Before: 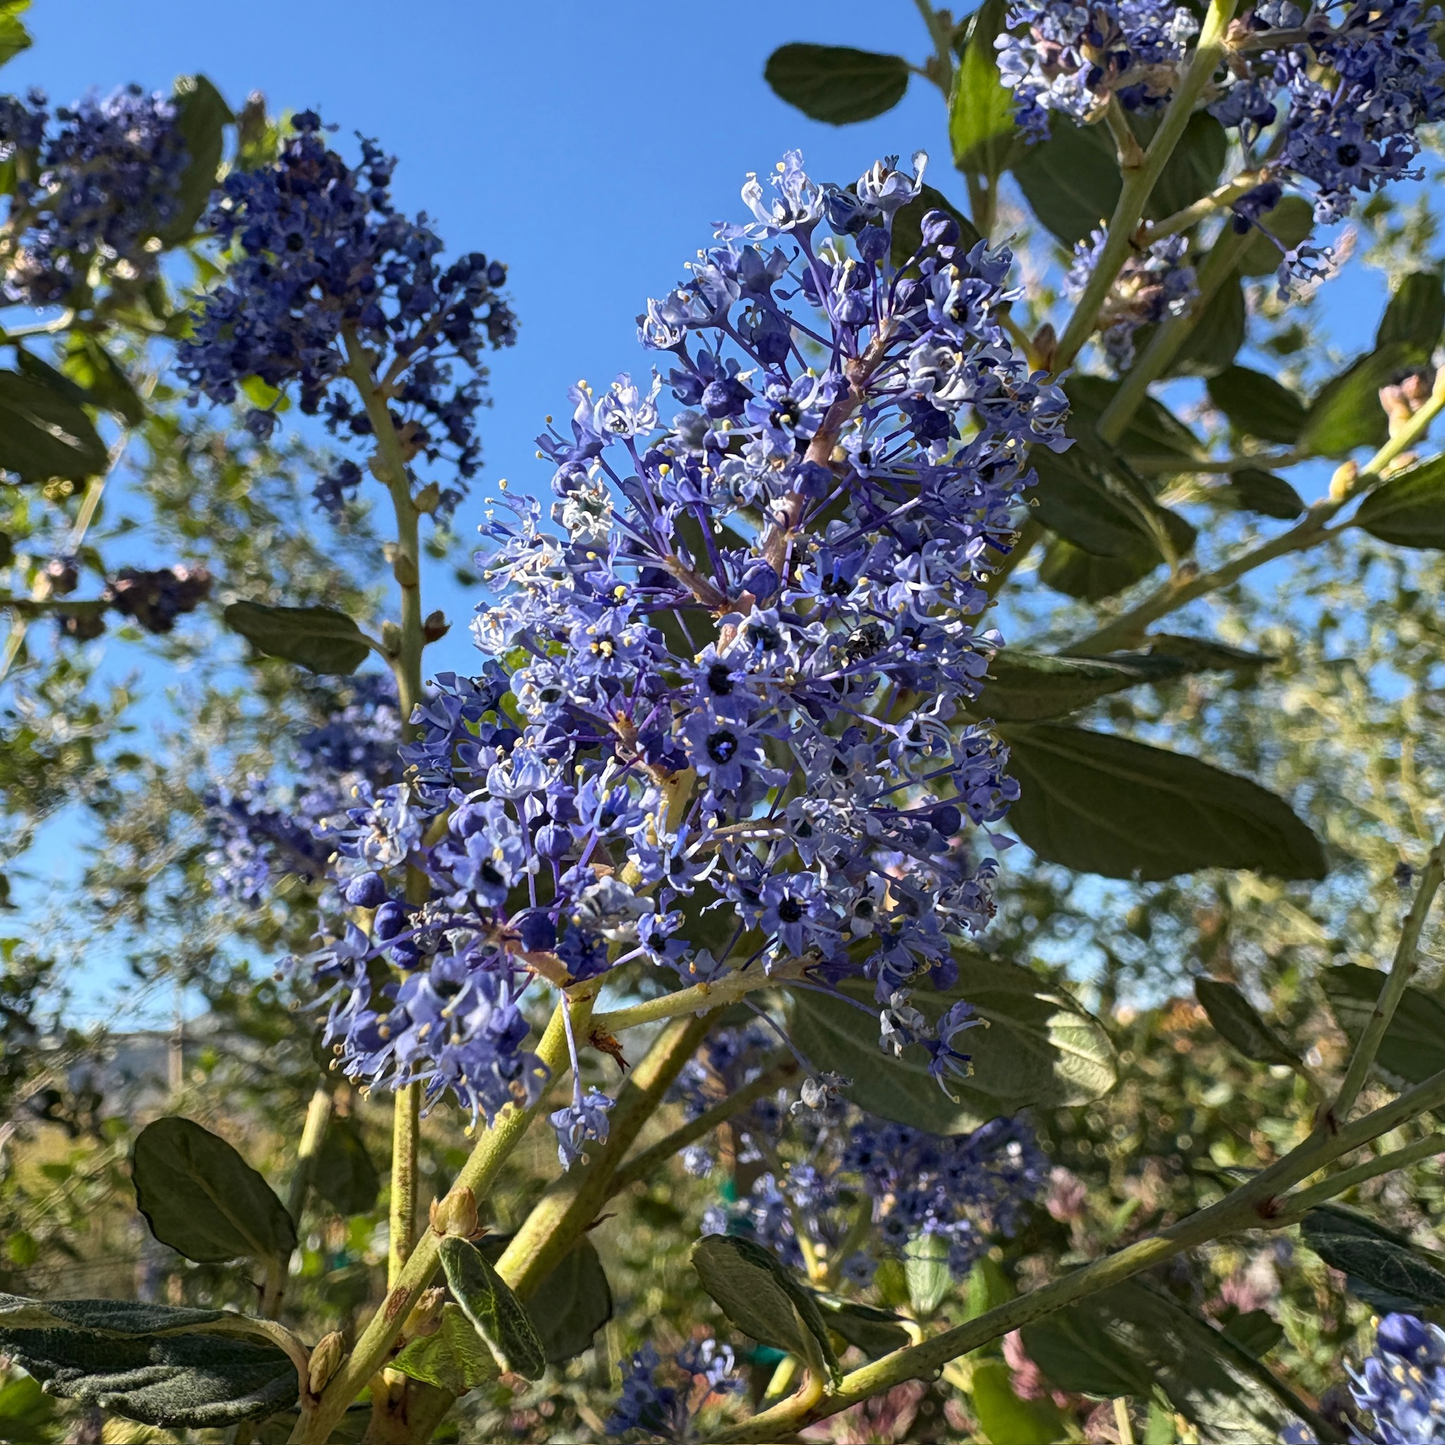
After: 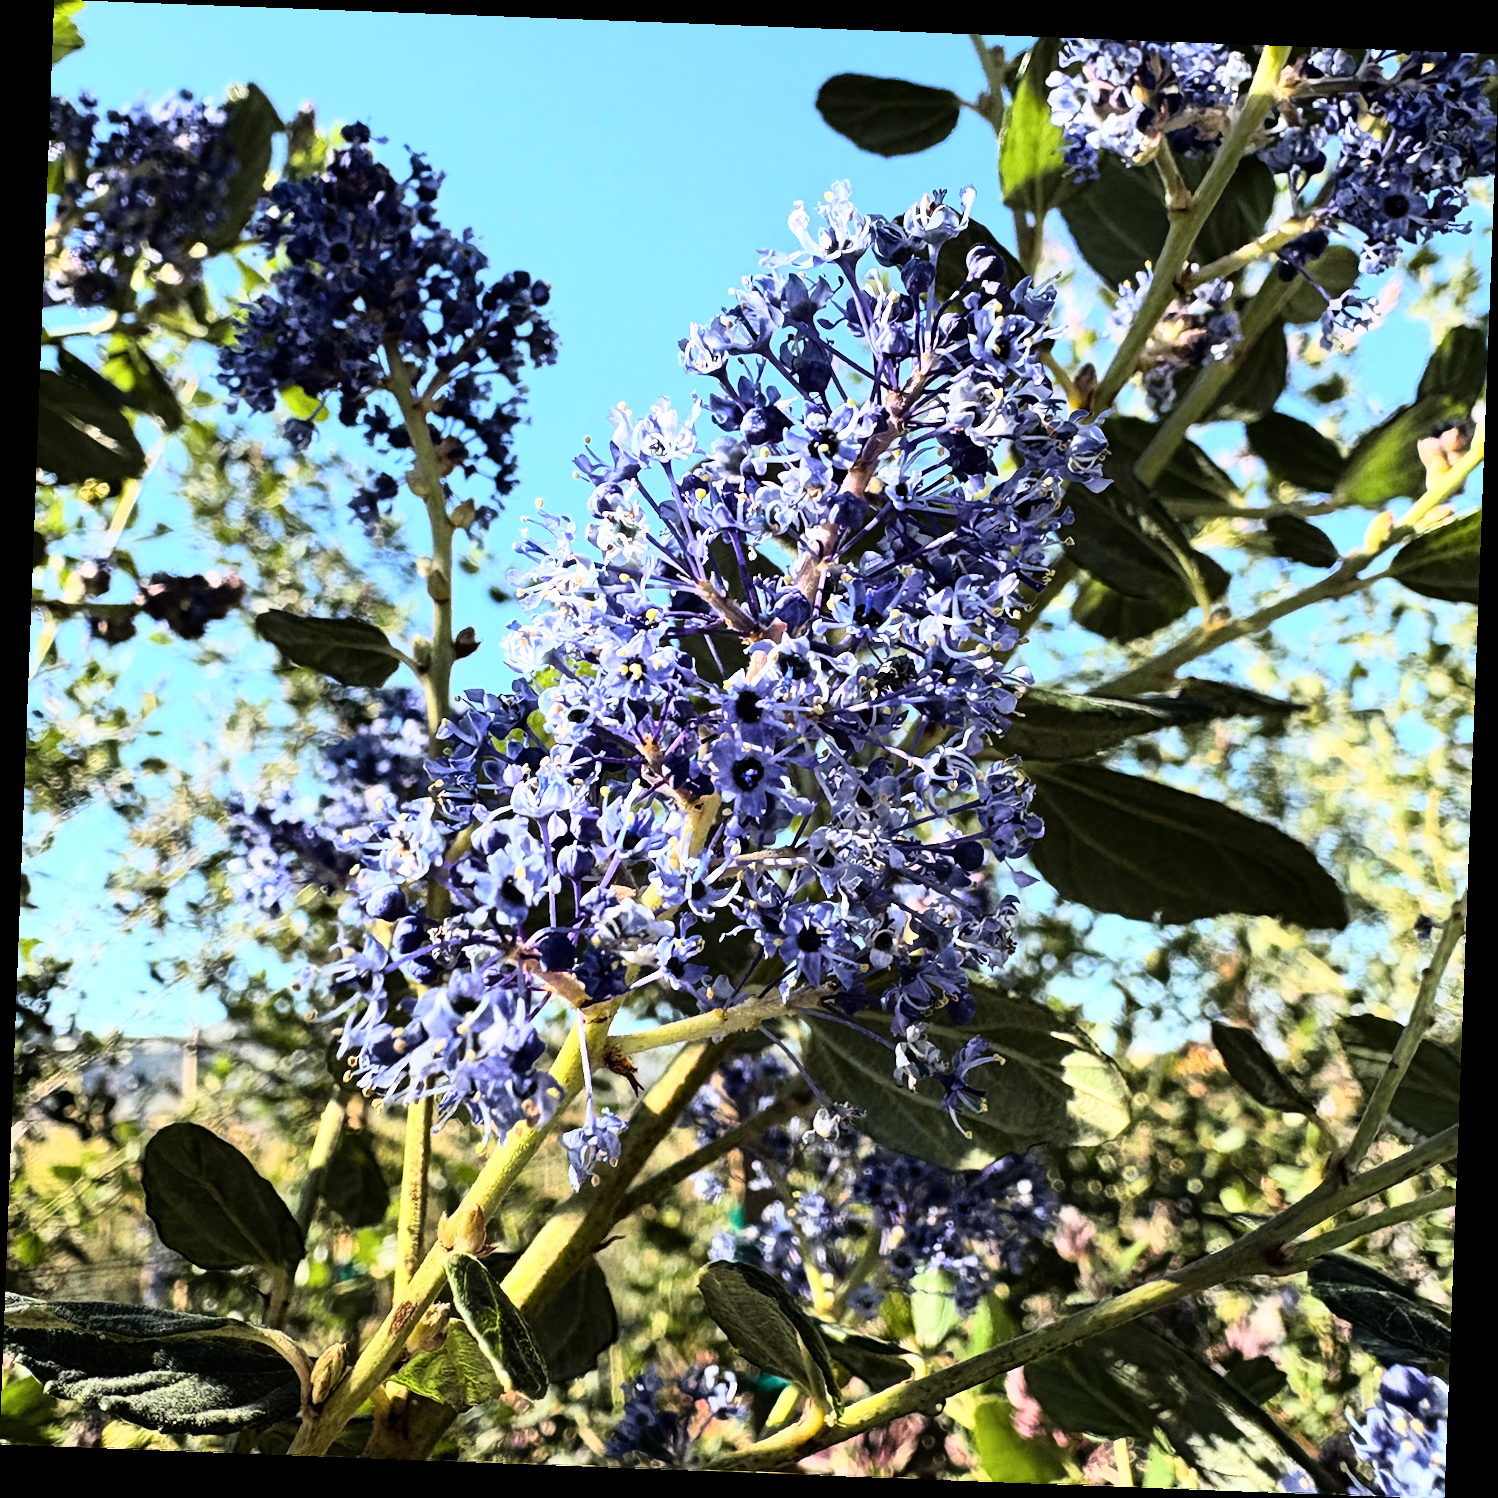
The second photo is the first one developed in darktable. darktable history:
rgb curve: curves: ch0 [(0, 0) (0.21, 0.15) (0.24, 0.21) (0.5, 0.75) (0.75, 0.96) (0.89, 0.99) (1, 1)]; ch1 [(0, 0.02) (0.21, 0.13) (0.25, 0.2) (0.5, 0.67) (0.75, 0.9) (0.89, 0.97) (1, 1)]; ch2 [(0, 0.02) (0.21, 0.13) (0.25, 0.2) (0.5, 0.67) (0.75, 0.9) (0.89, 0.97) (1, 1)], compensate middle gray true
exposure: exposure 0.014 EV, compensate highlight preservation false
rotate and perspective: rotation 2.17°, automatic cropping off
color balance: output saturation 98.5%
